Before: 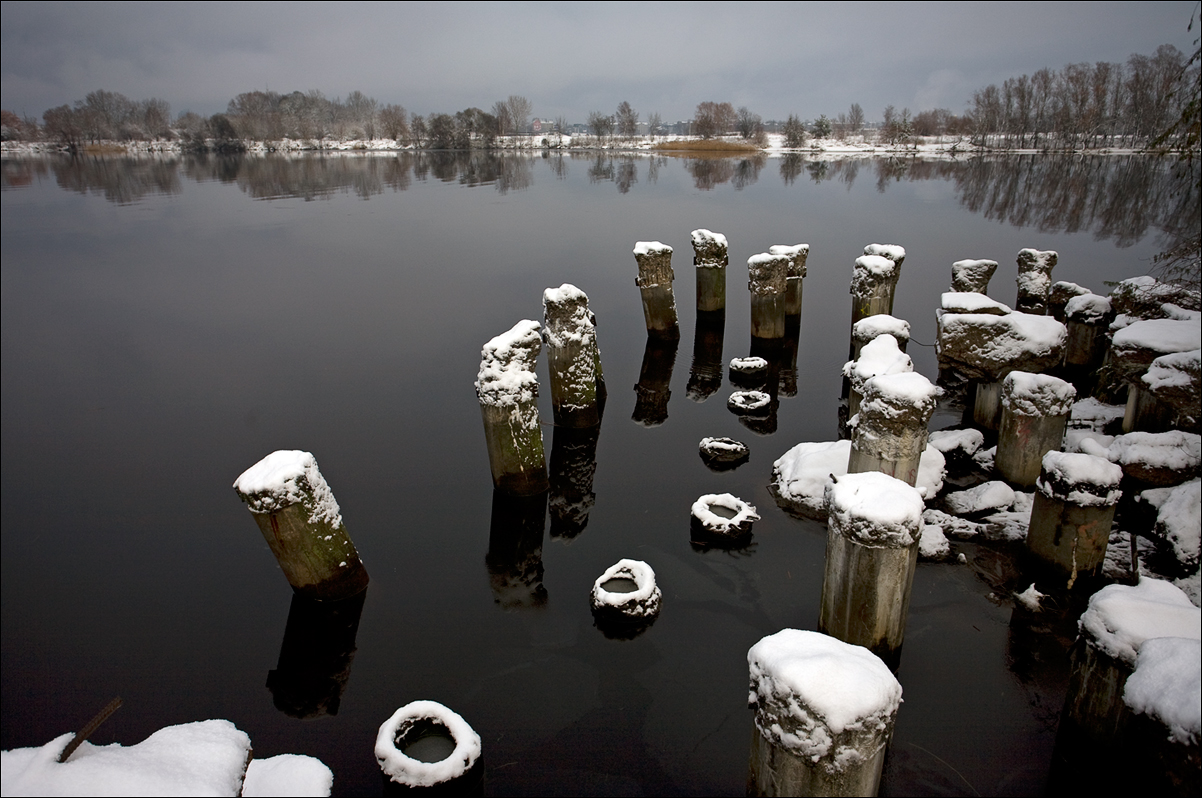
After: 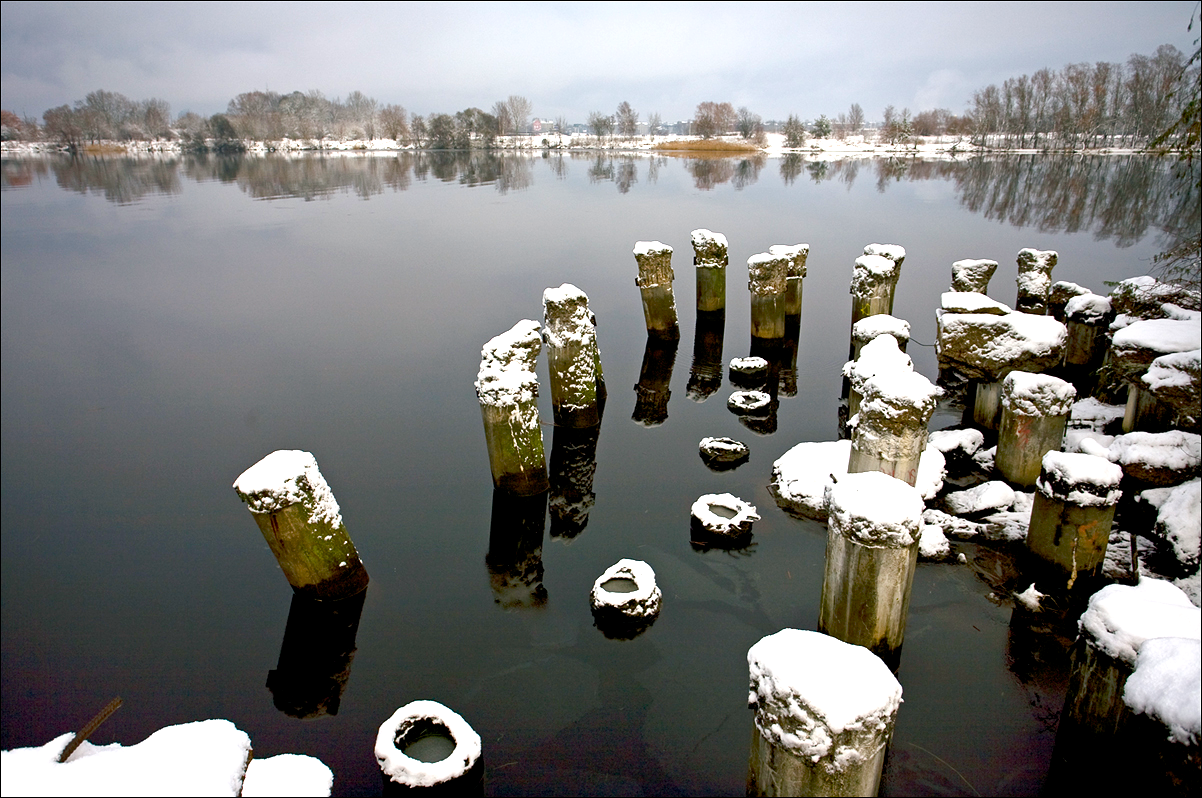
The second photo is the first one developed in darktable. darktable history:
exposure: black level correction 0, exposure 1.2 EV, compensate exposure bias true, compensate highlight preservation false
color balance rgb: shadows lift › luminance -7.62%, shadows lift › chroma 2.3%, shadows lift › hue 168.1°, highlights gain › luminance 15.061%, global offset › luminance -0.292%, global offset › hue 260.35°, perceptual saturation grading › global saturation 20%, perceptual saturation grading › highlights -25.881%, perceptual saturation grading › shadows 49.817%, contrast -10.376%
